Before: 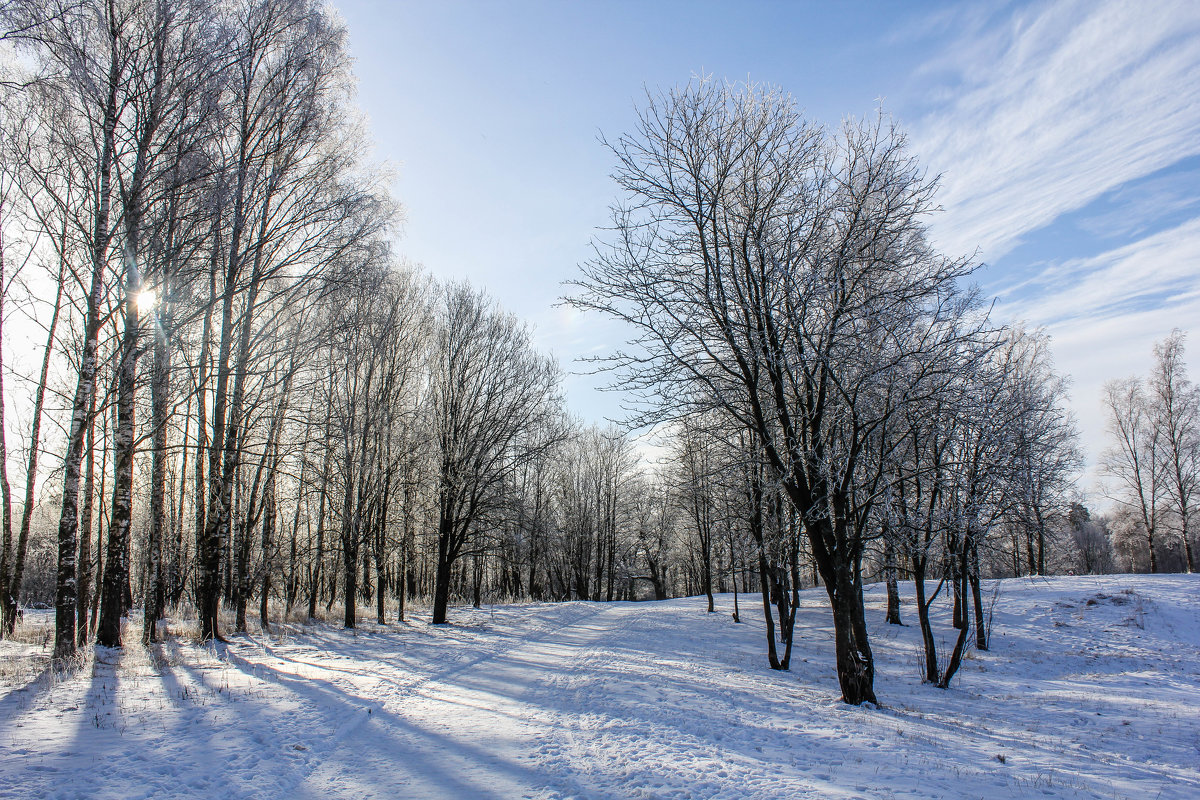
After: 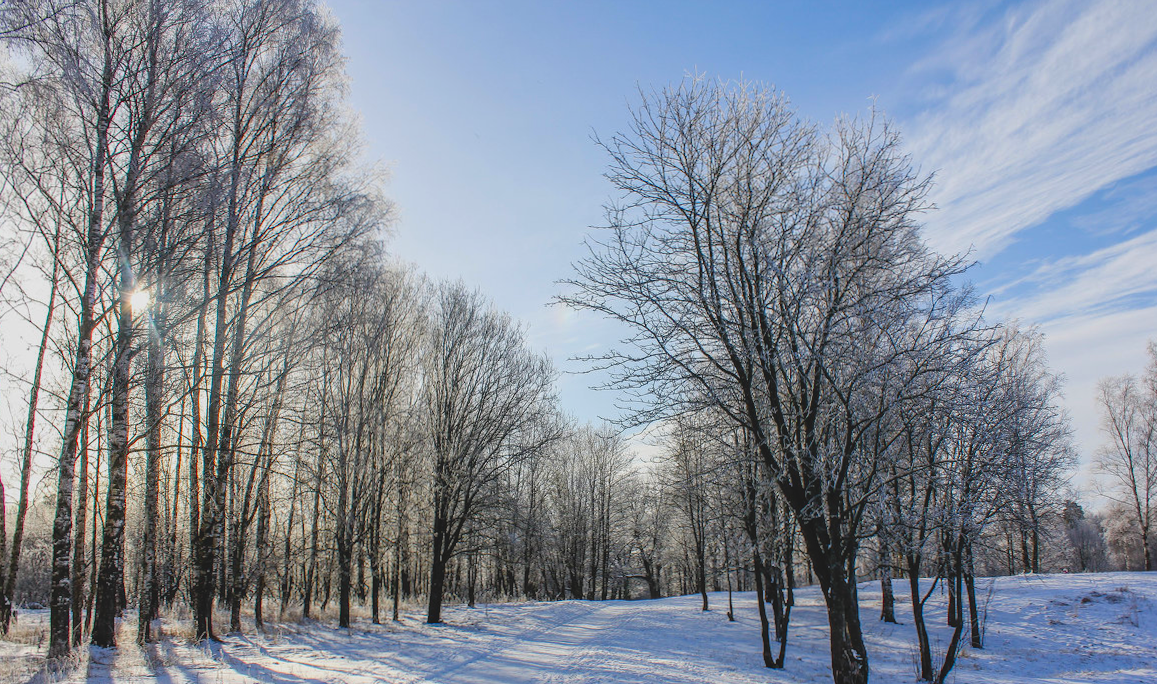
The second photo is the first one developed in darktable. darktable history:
tone equalizer: edges refinement/feathering 500, mask exposure compensation -1.57 EV, preserve details guided filter
base curve: preserve colors none
shadows and highlights: radius 128.01, shadows 30.36, highlights -30.86, low approximation 0.01, soften with gaussian
crop and rotate: angle 0.135°, left 0.397%, right 2.818%, bottom 14.167%
contrast brightness saturation: contrast -0.173, saturation 0.187
